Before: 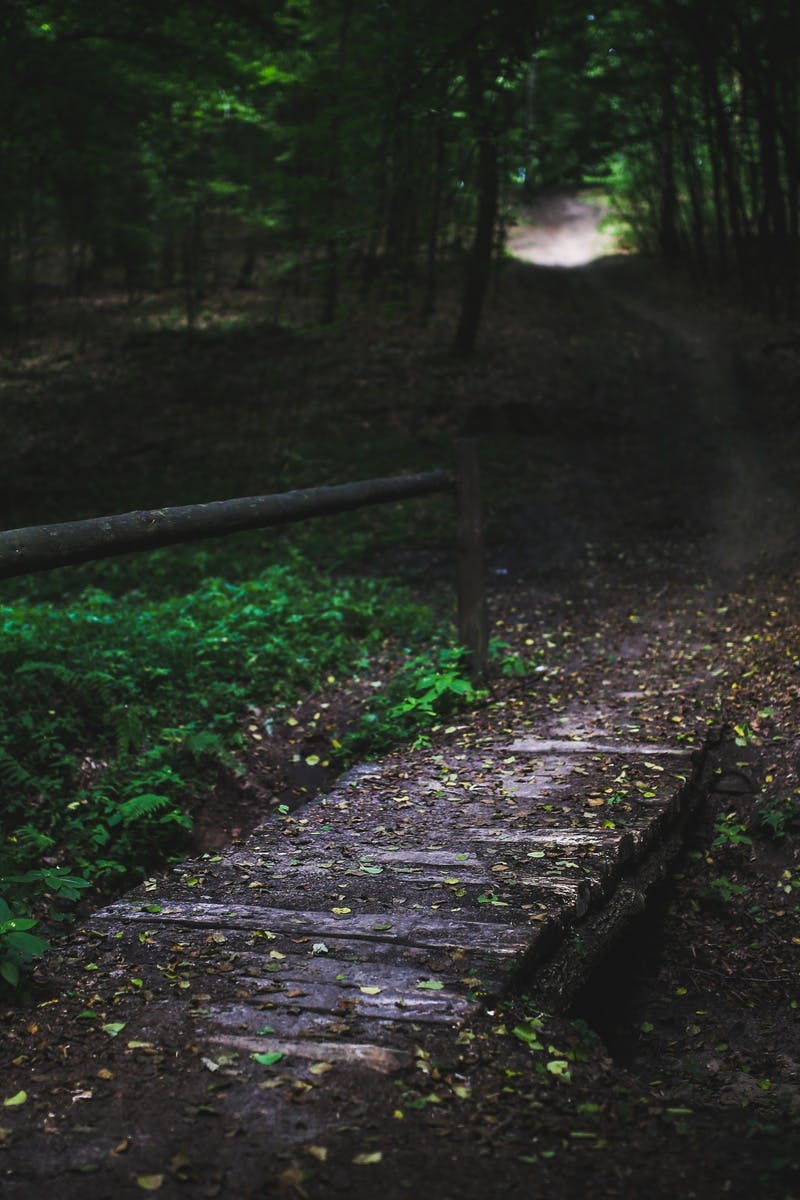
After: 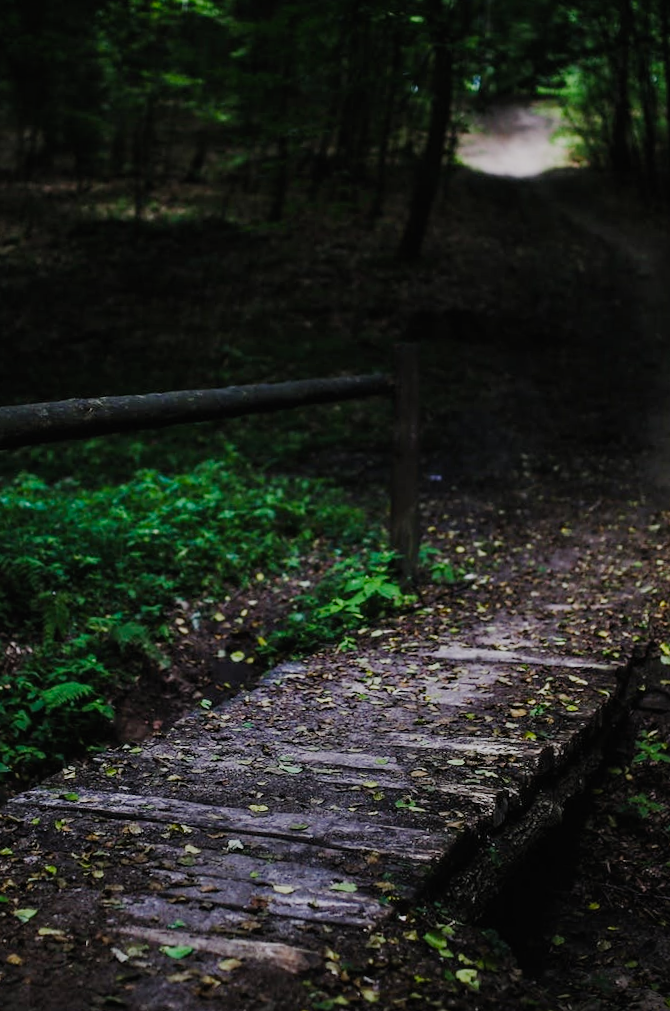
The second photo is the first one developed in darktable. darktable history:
filmic rgb: black relative exposure -7.1 EV, white relative exposure 5.36 EV, hardness 3.02, add noise in highlights 0.002, preserve chrominance no, color science v3 (2019), use custom middle-gray values true, contrast in highlights soft
crop and rotate: angle -2.92°, left 5.321%, top 5.206%, right 4.645%, bottom 4.222%
